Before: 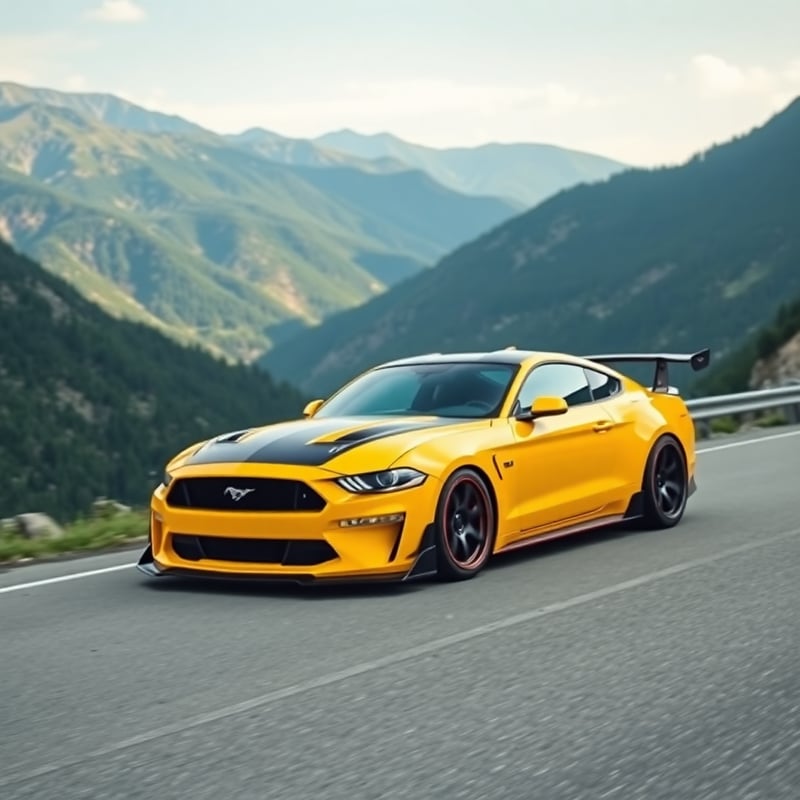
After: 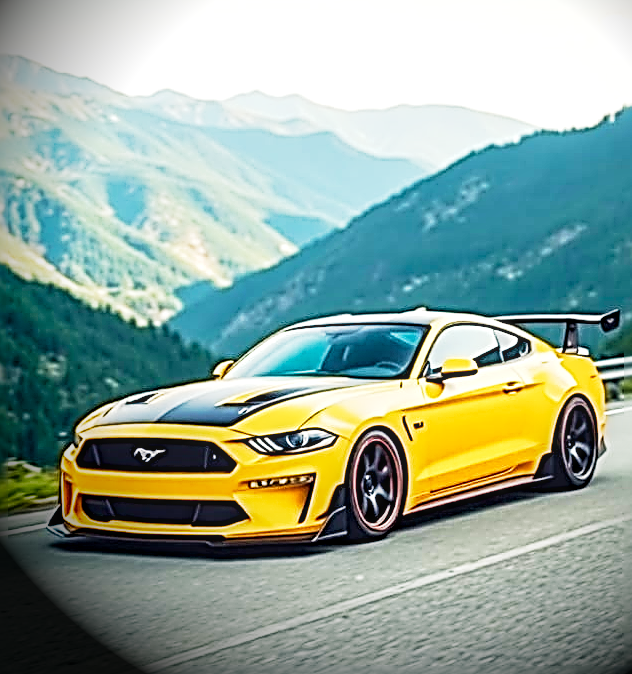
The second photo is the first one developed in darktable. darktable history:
velvia: strength 39.67%
sharpen: radius 3.145, amount 1.734
crop: left 11.314%, top 4.946%, right 9.601%, bottom 10.679%
color balance rgb: power › hue 71.88°, highlights gain › chroma 1.096%, highlights gain › hue 53.29°, perceptual saturation grading › global saturation 0.53%, perceptual brilliance grading › global brilliance 17.483%
local contrast: highlights 23%, detail 150%
base curve: curves: ch0 [(0, 0) (0.088, 0.125) (0.176, 0.251) (0.354, 0.501) (0.613, 0.749) (1, 0.877)], preserve colors none
tone curve: curves: ch0 [(0, 0.009) (0.037, 0.035) (0.131, 0.126) (0.275, 0.28) (0.476, 0.514) (0.617, 0.667) (0.704, 0.759) (0.813, 0.863) (0.911, 0.931) (0.997, 1)]; ch1 [(0, 0) (0.318, 0.271) (0.444, 0.438) (0.493, 0.496) (0.508, 0.5) (0.534, 0.535) (0.57, 0.582) (0.65, 0.664) (0.746, 0.764) (1, 1)]; ch2 [(0, 0) (0.246, 0.24) (0.36, 0.381) (0.415, 0.434) (0.476, 0.492) (0.502, 0.499) (0.522, 0.518) (0.533, 0.534) (0.586, 0.598) (0.634, 0.643) (0.706, 0.717) (0.853, 0.83) (1, 0.951)], preserve colors none
vignetting: fall-off start 91.99%, brightness -0.993, saturation 0.498, center (0.219, -0.23)
